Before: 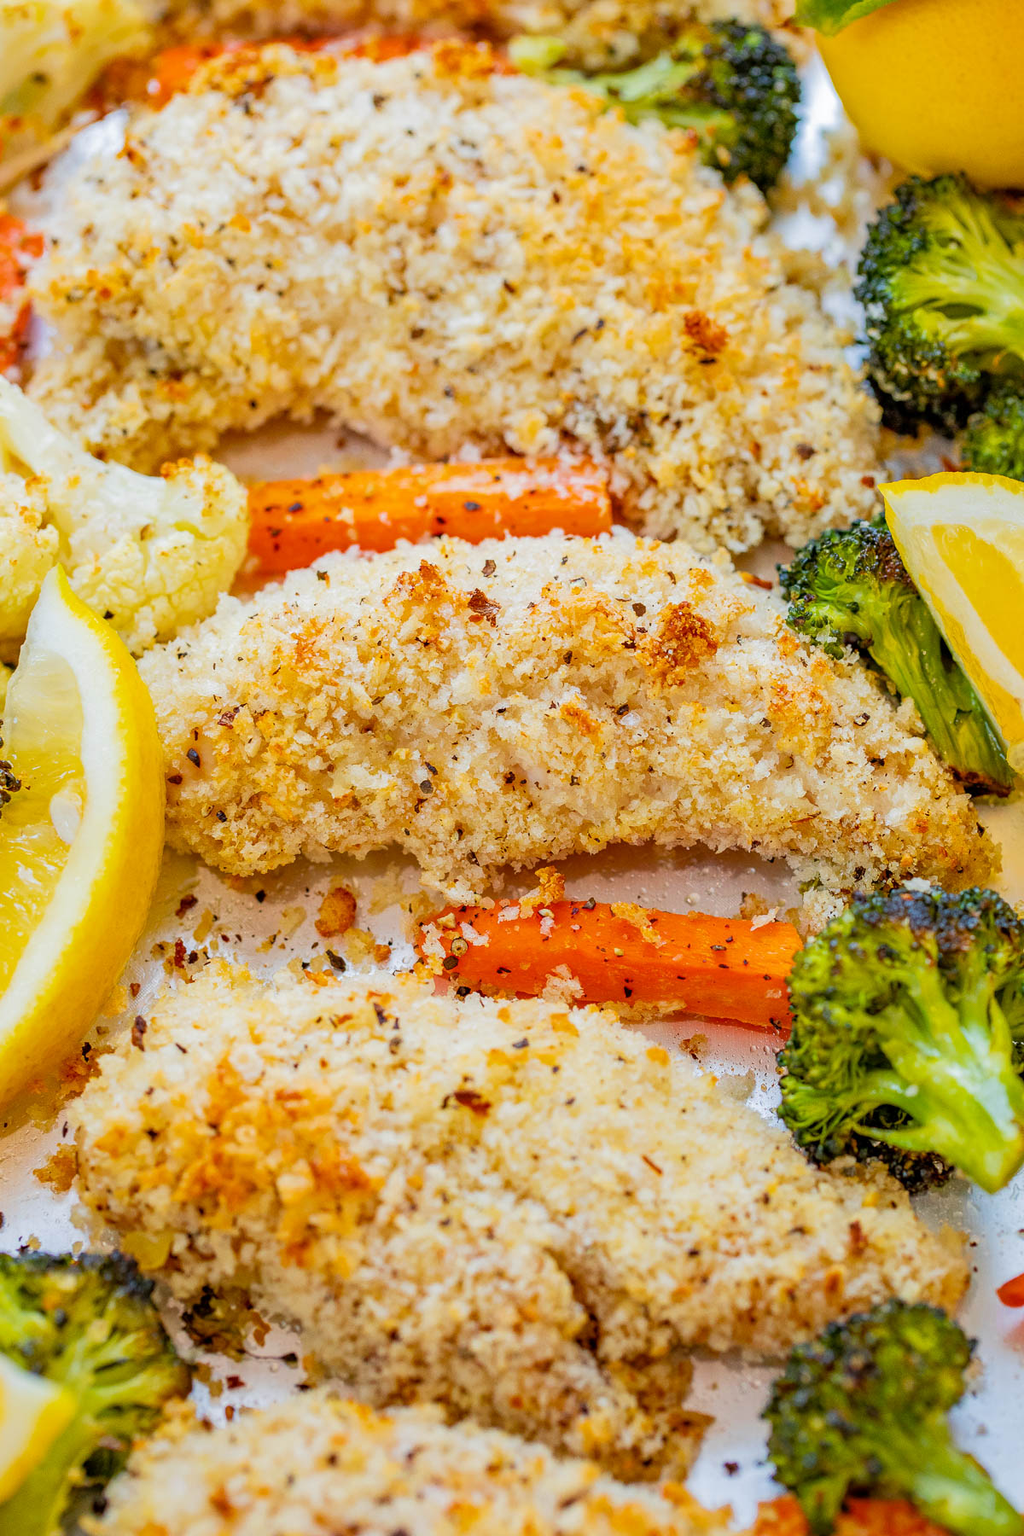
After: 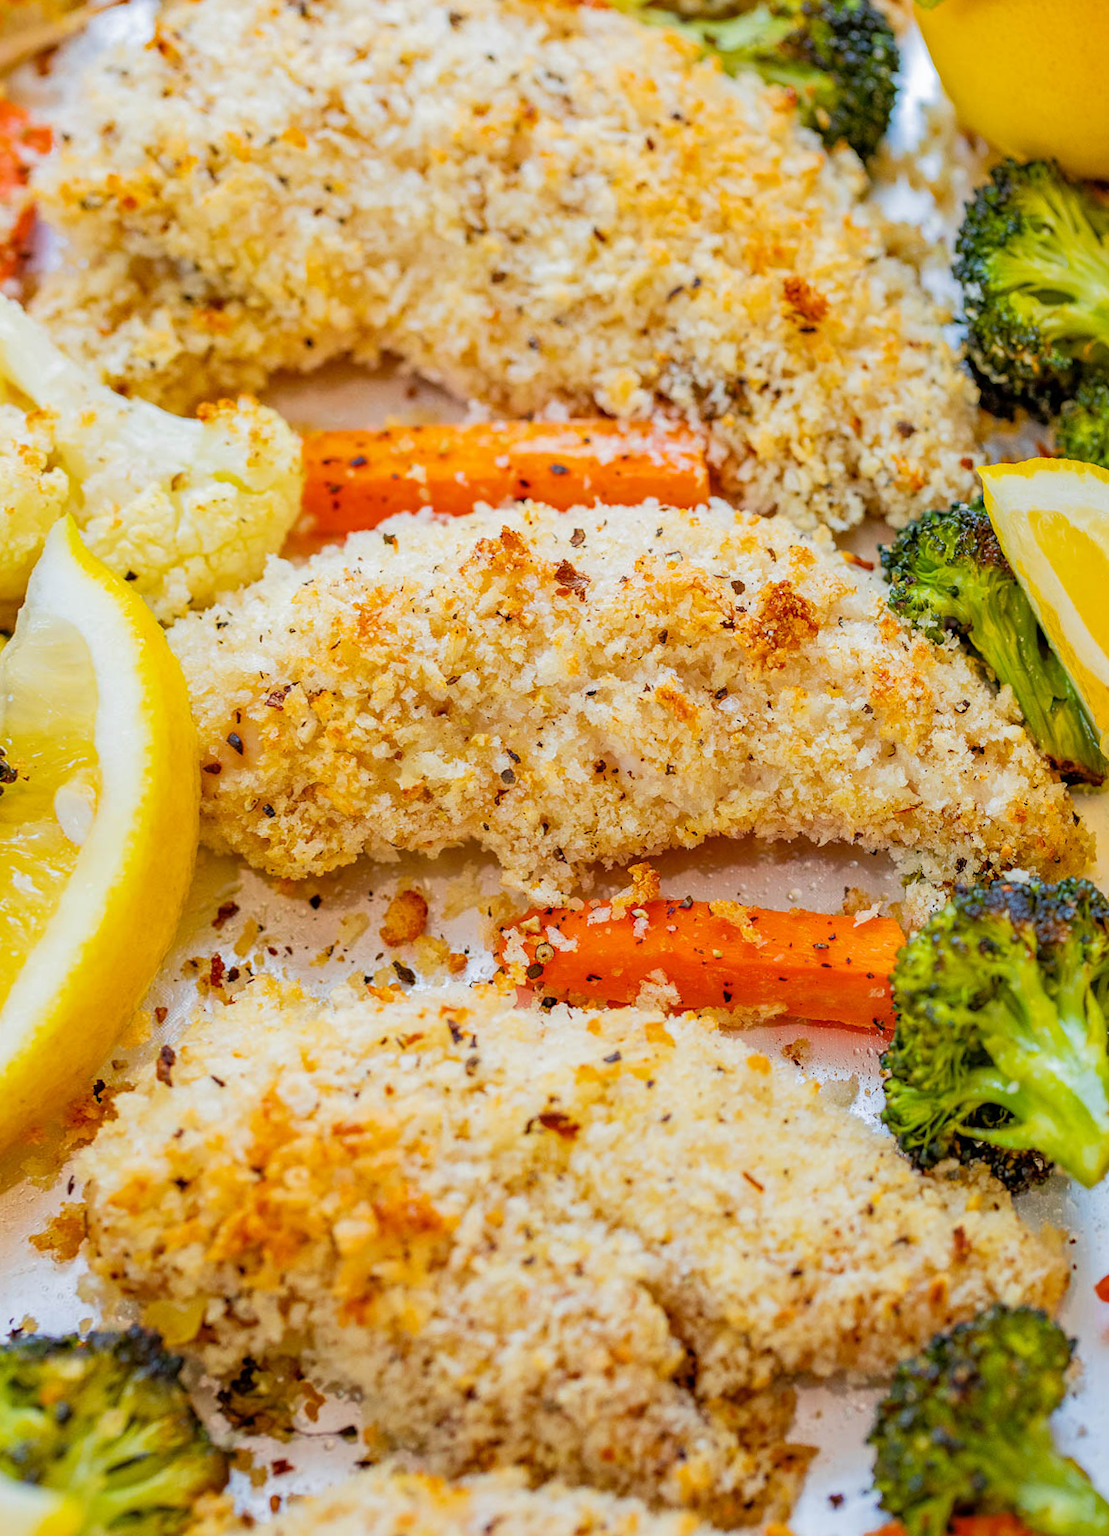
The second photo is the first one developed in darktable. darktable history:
exposure: compensate exposure bias true, compensate highlight preservation false
rotate and perspective: rotation -0.013°, lens shift (vertical) -0.027, lens shift (horizontal) 0.178, crop left 0.016, crop right 0.989, crop top 0.082, crop bottom 0.918
